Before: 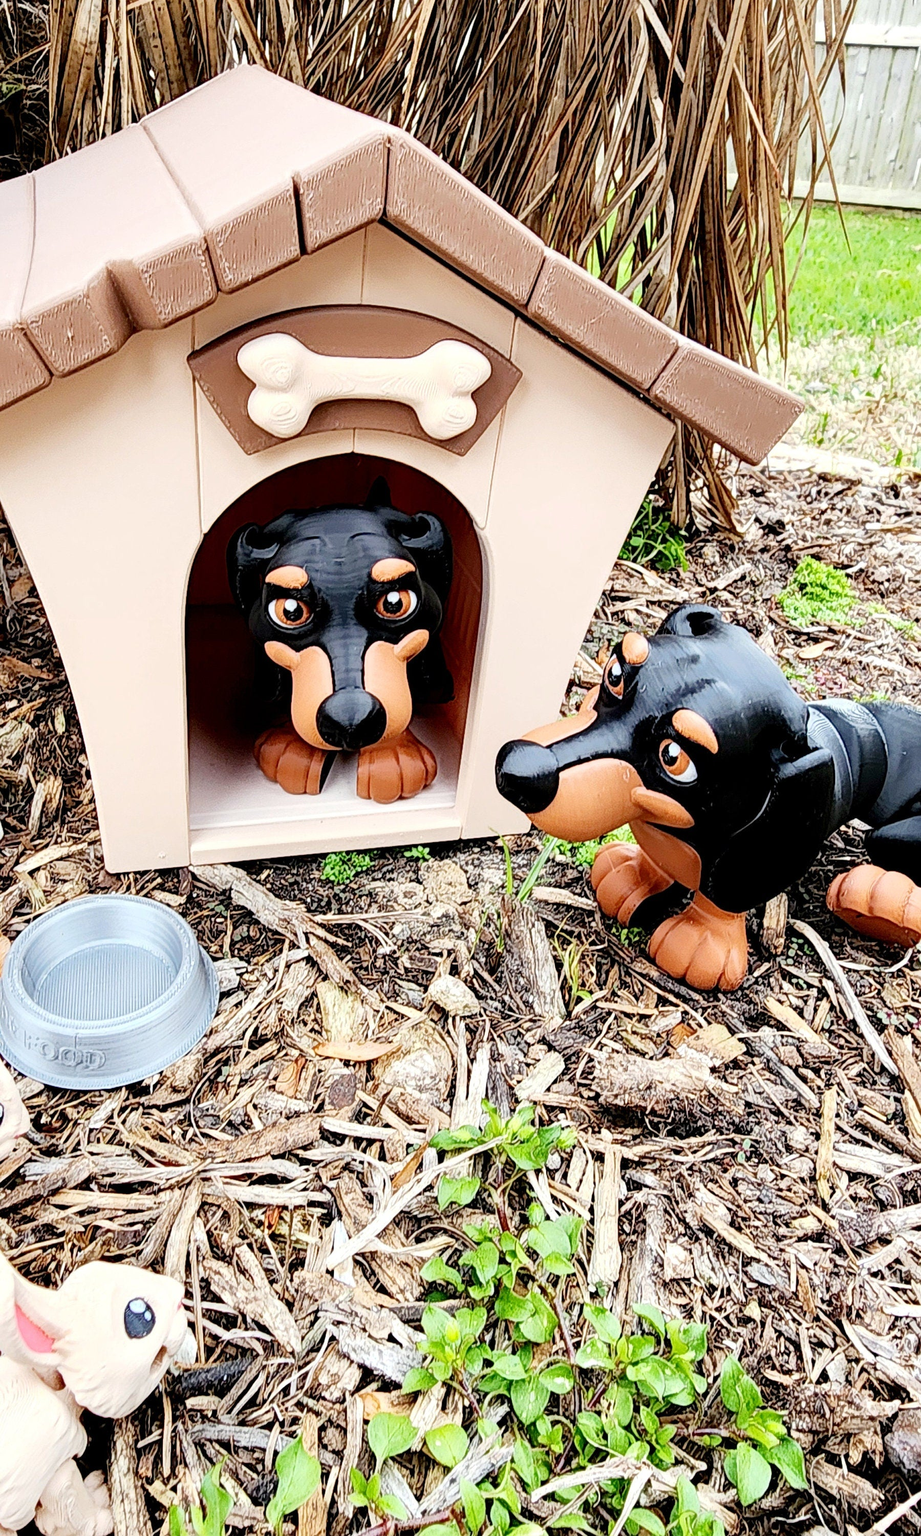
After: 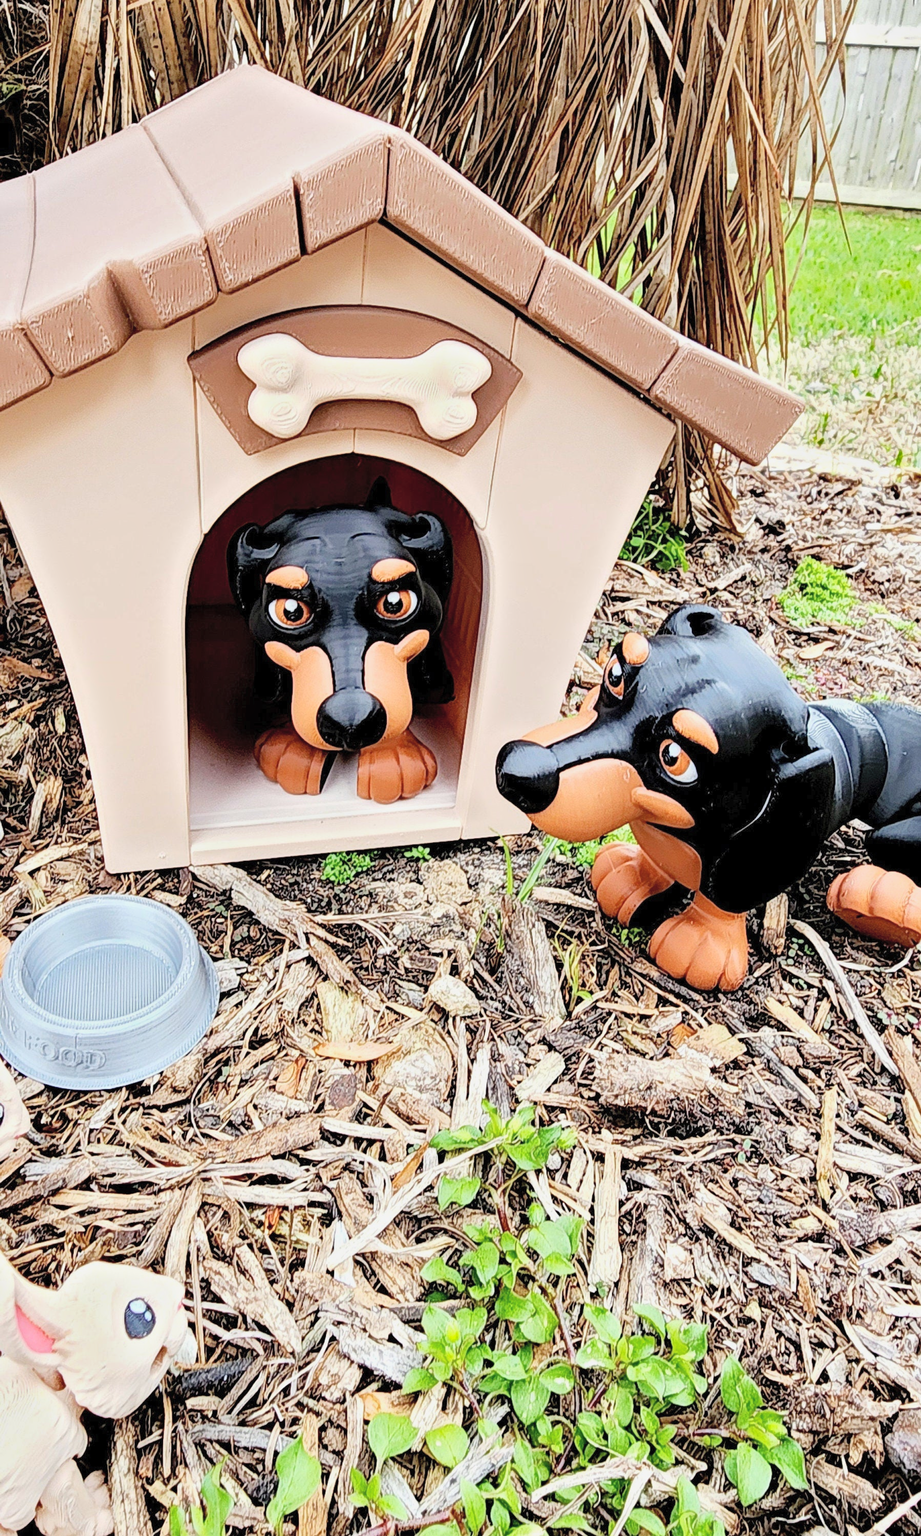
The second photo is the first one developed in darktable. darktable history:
contrast brightness saturation: brightness 0.17
shadows and highlights: radius 25.35, white point adjustment -5.3, compress 82.46%, soften with gaussian
